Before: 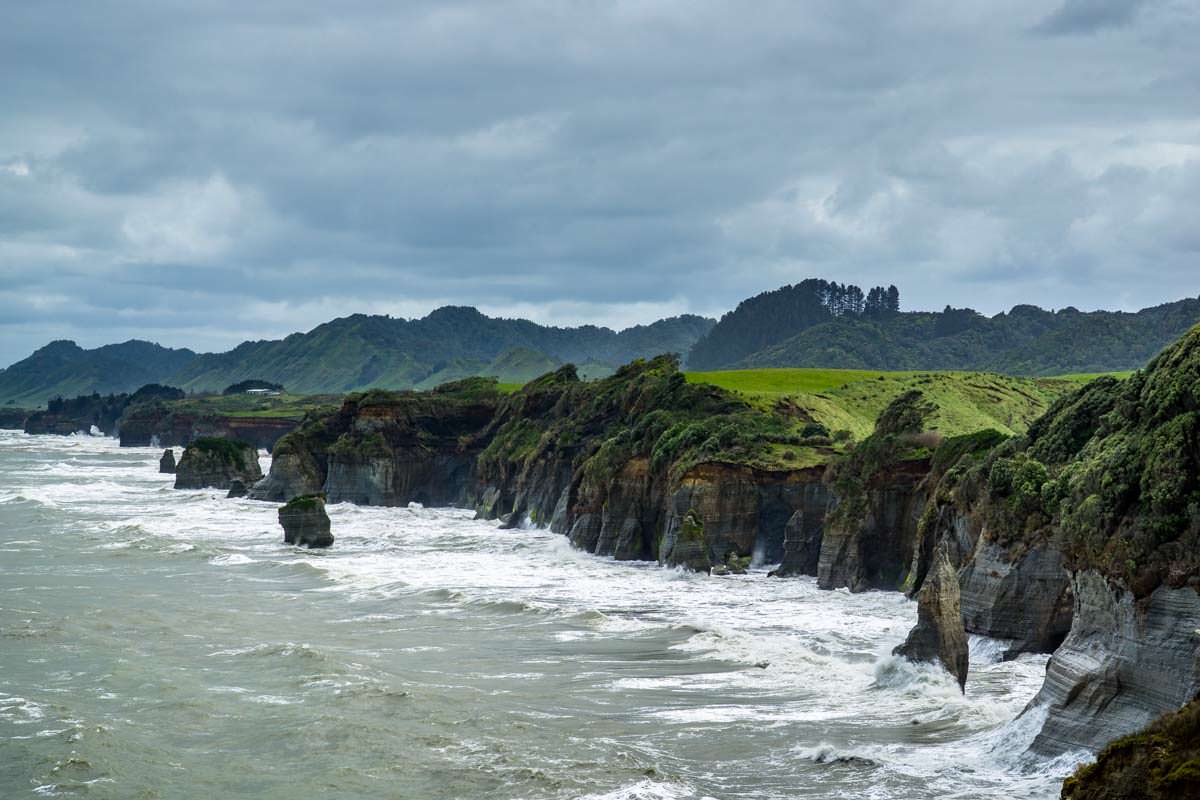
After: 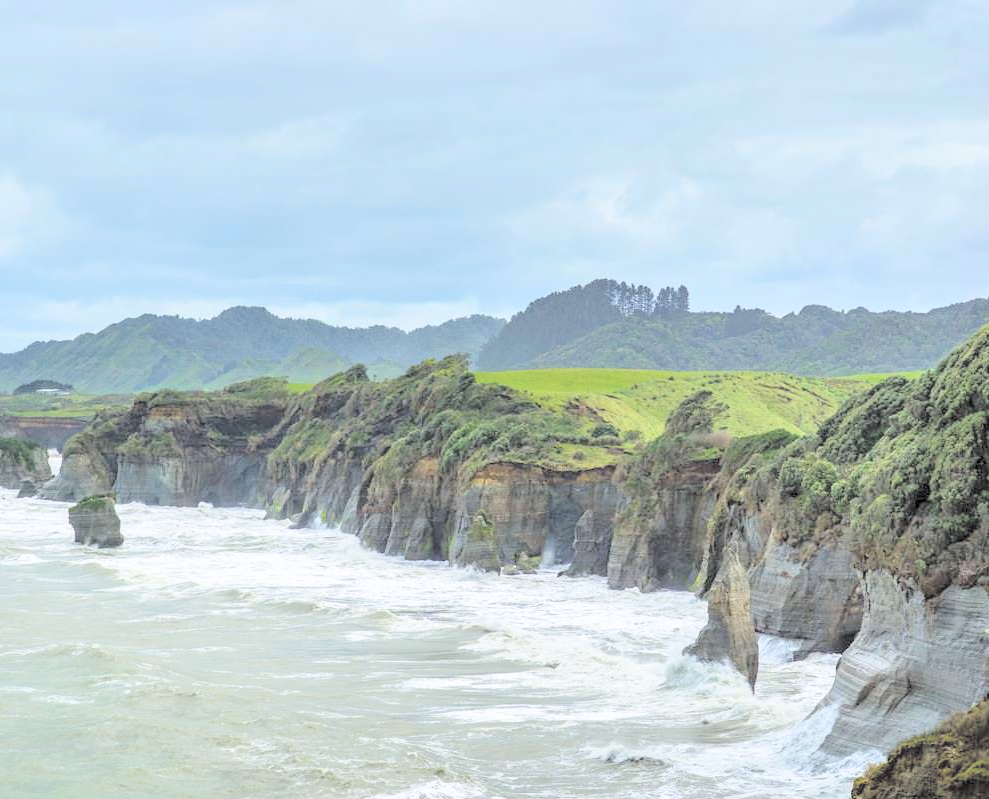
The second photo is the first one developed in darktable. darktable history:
crop: left 17.582%, bottom 0.031%
contrast brightness saturation: brightness 1
